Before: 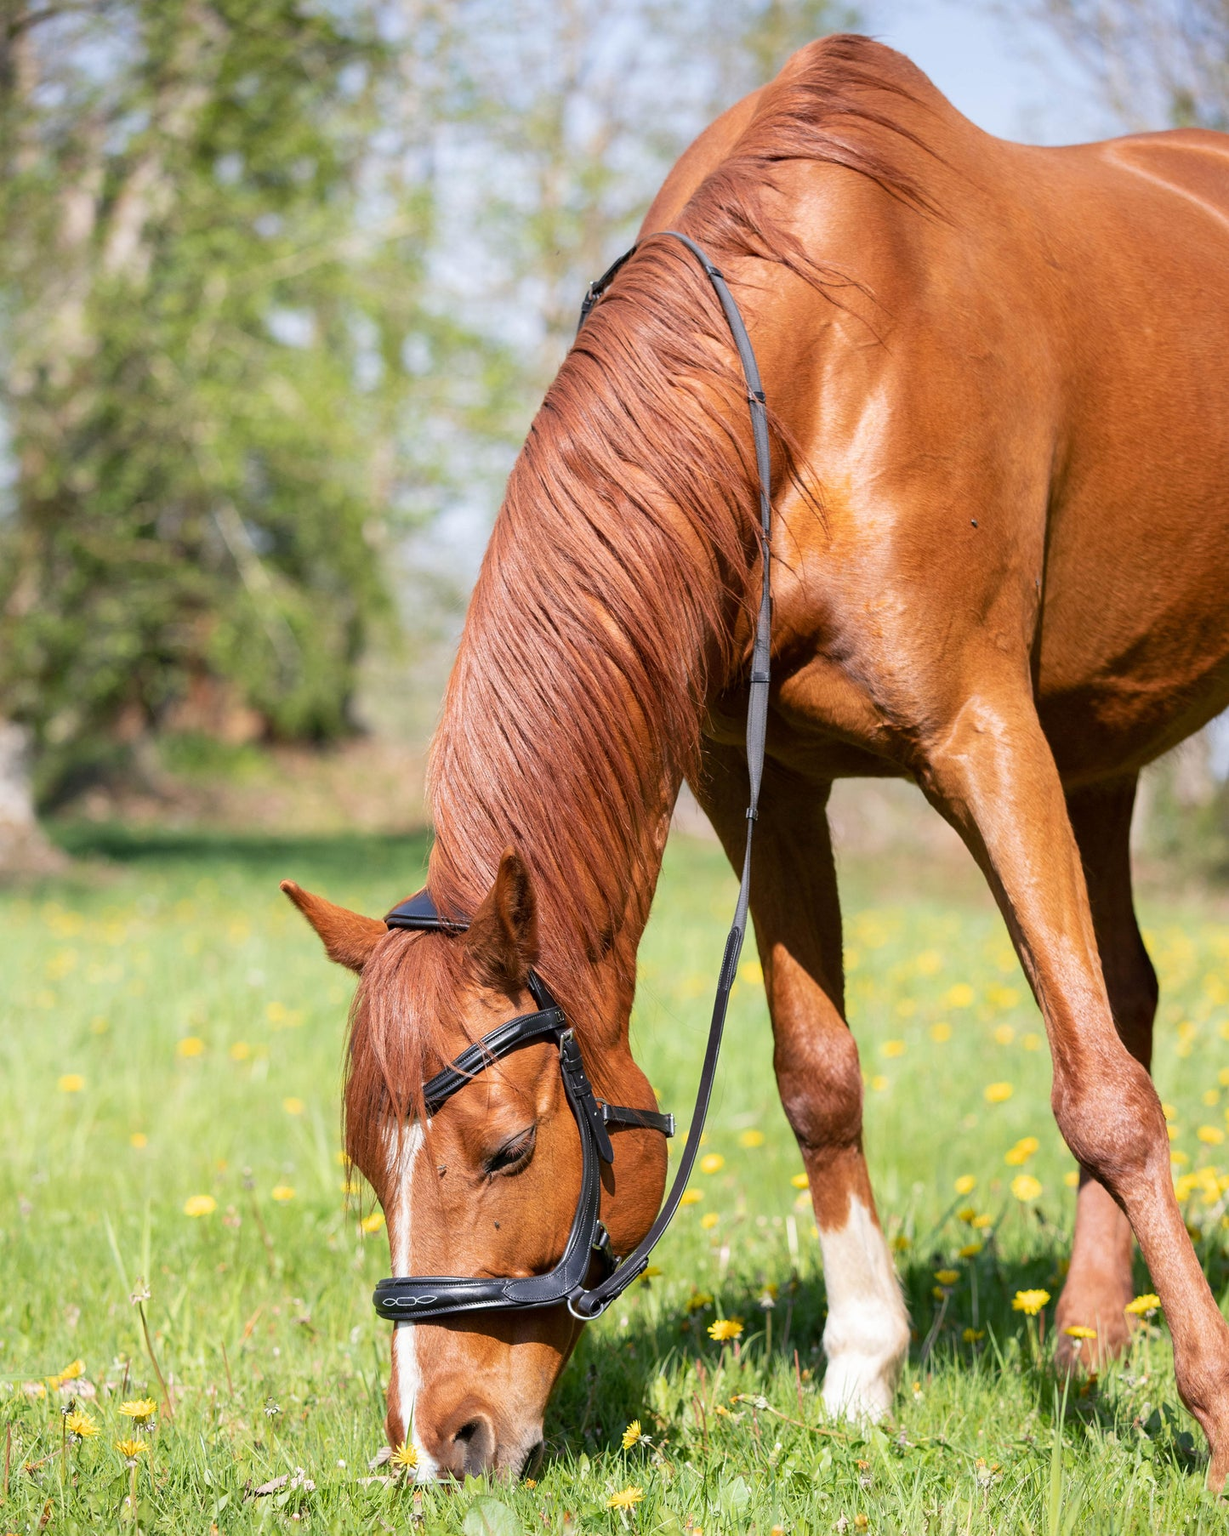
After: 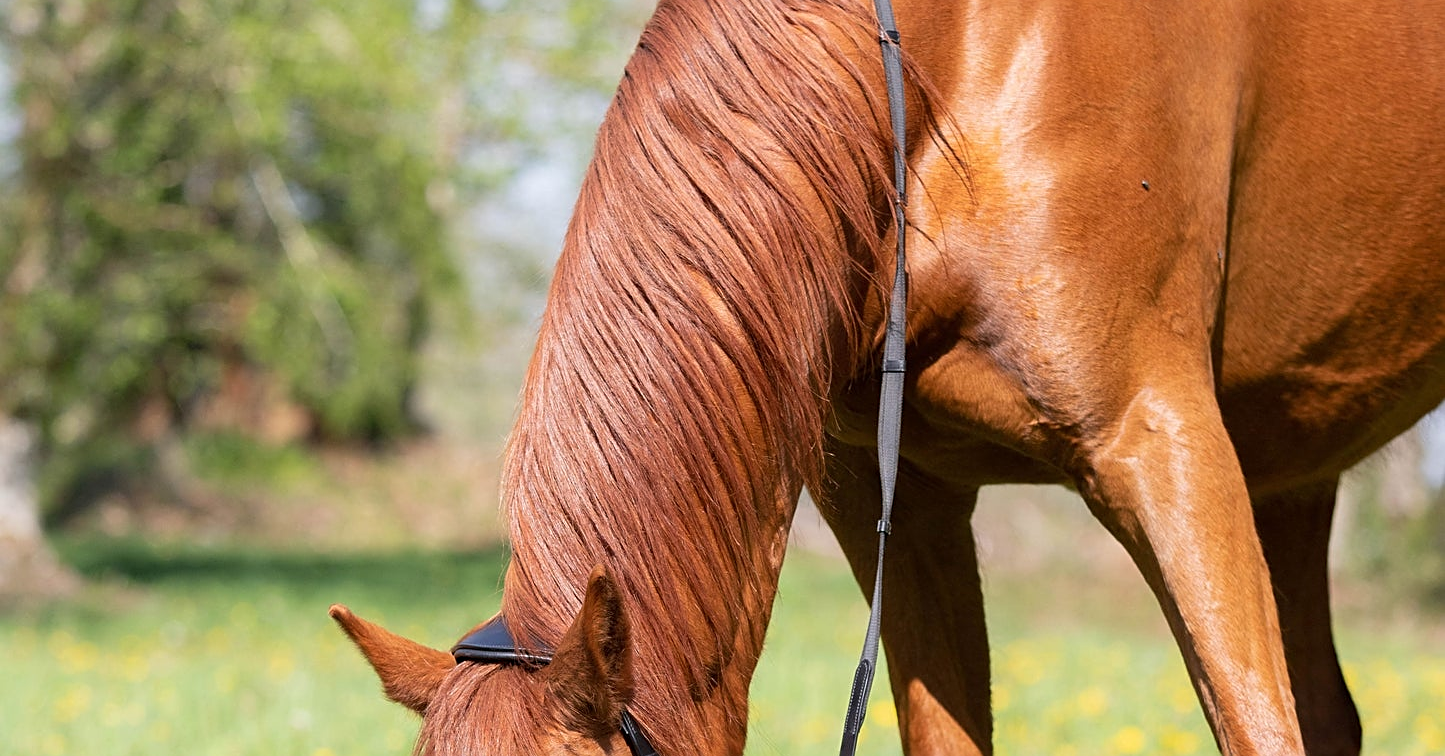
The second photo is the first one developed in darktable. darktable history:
crop and rotate: top 23.84%, bottom 34.294%
sharpen: on, module defaults
